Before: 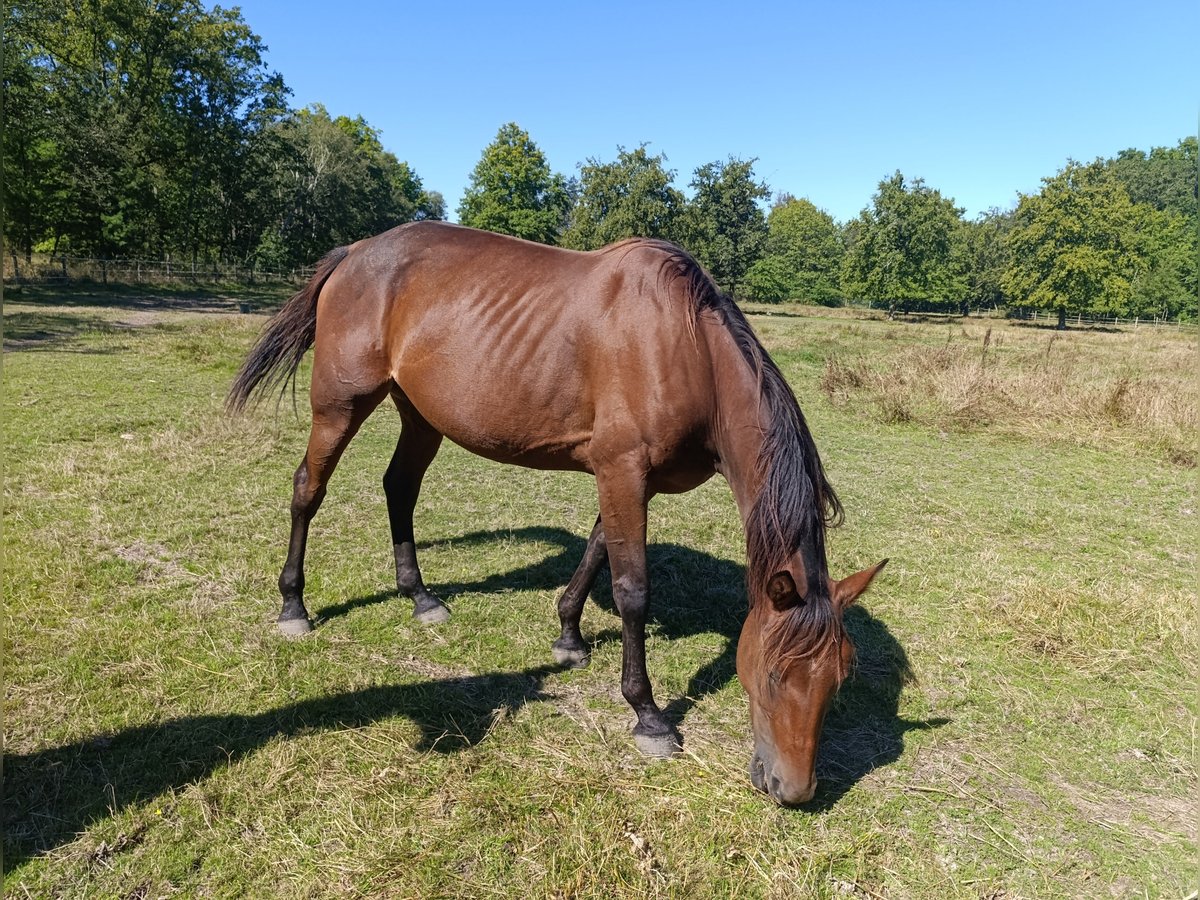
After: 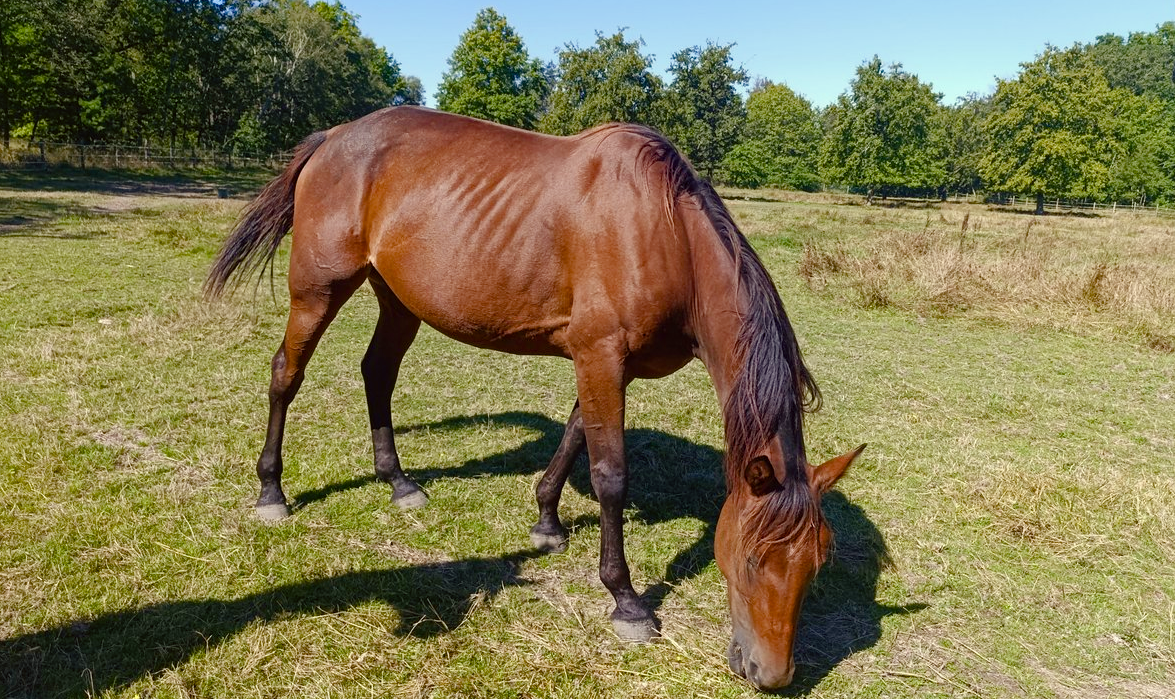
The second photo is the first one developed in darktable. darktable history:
color correction: highlights a* -1, highlights b* 4.66, shadows a* 3.62
crop and rotate: left 1.914%, top 12.854%, right 0.168%, bottom 9.397%
color balance rgb: linear chroma grading › global chroma 14.593%, perceptual saturation grading › global saturation 20%, perceptual saturation grading › highlights -50.53%, perceptual saturation grading › shadows 30.87%
